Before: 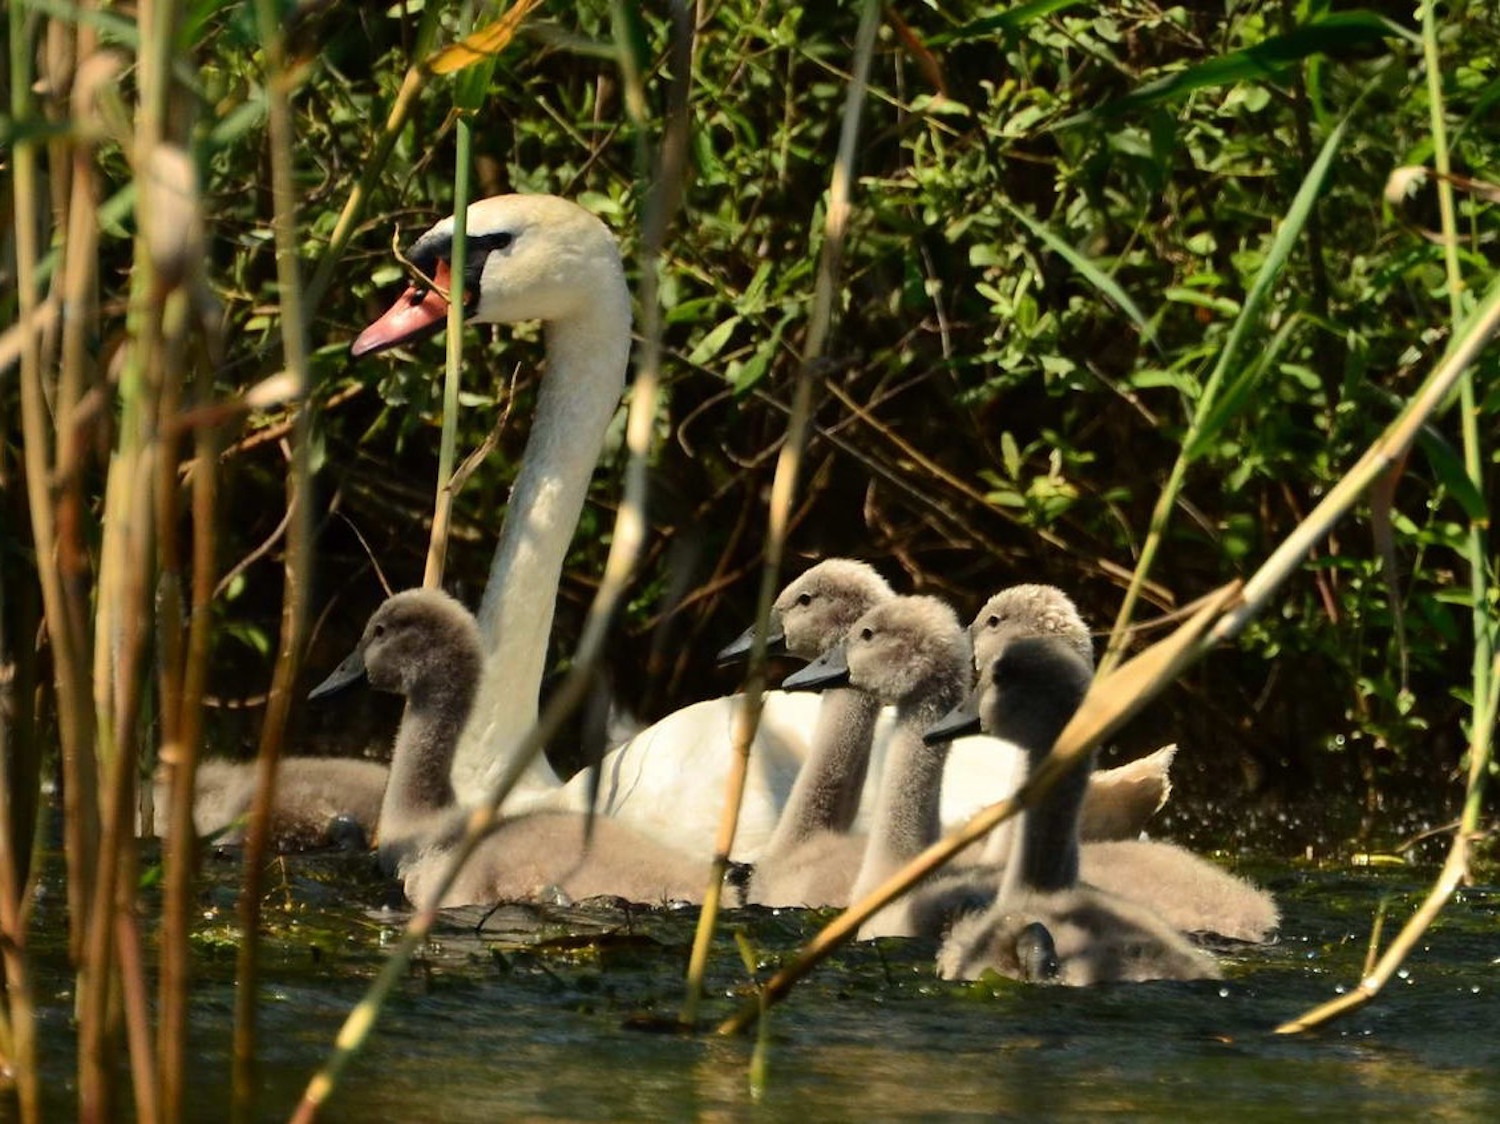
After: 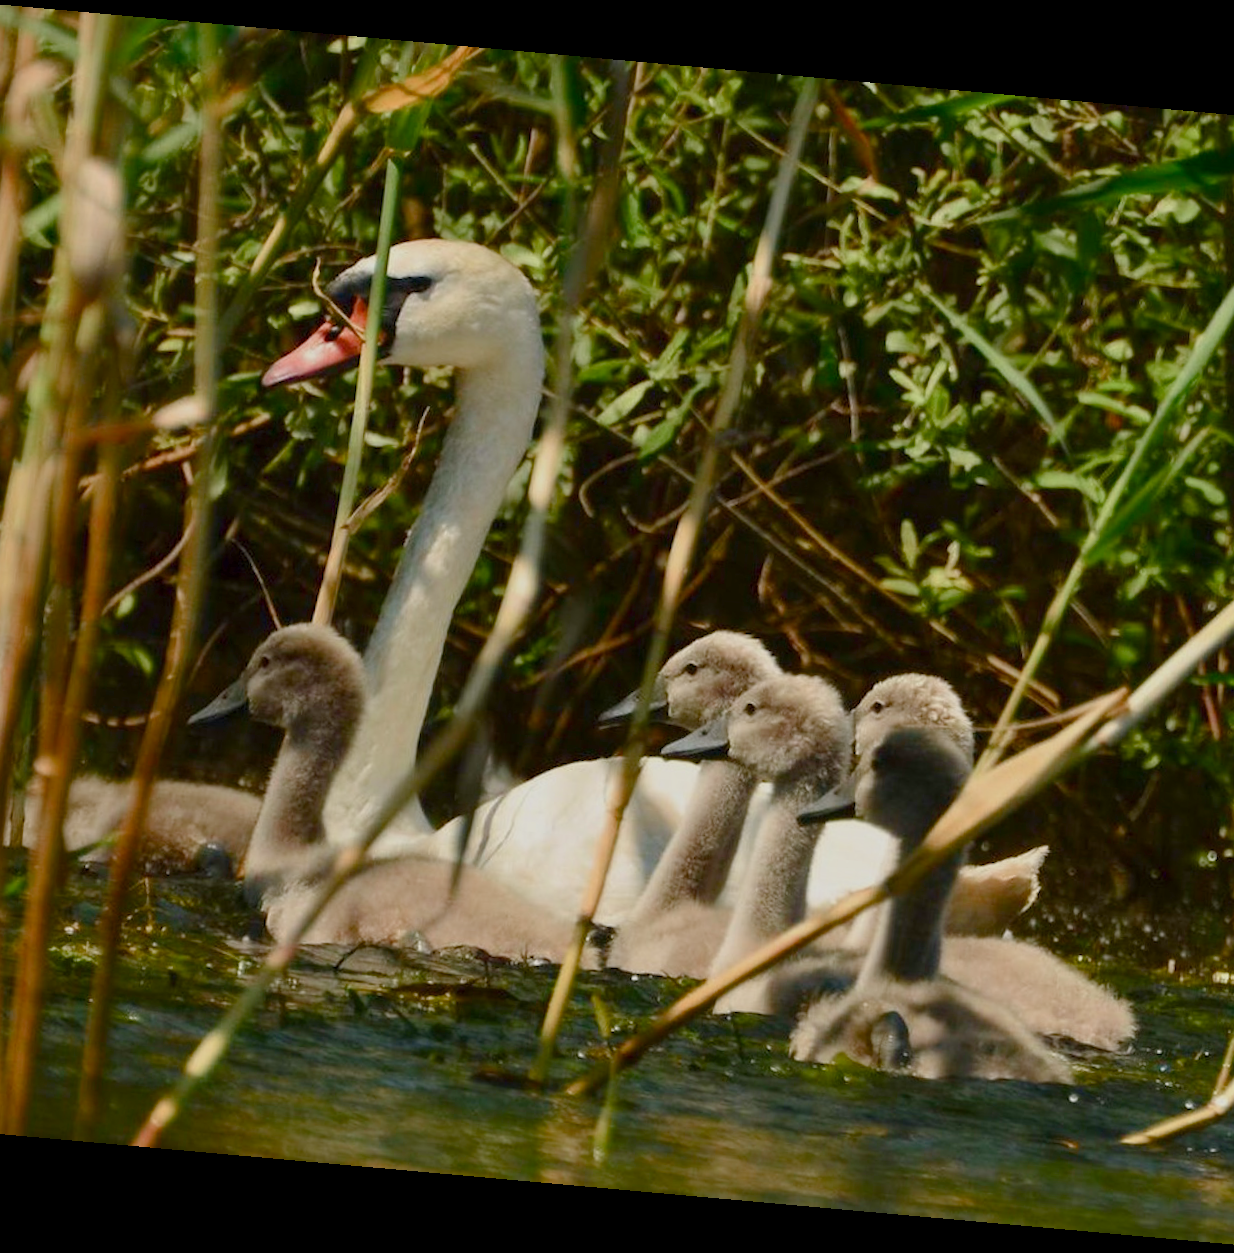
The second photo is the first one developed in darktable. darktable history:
color balance: on, module defaults
rotate and perspective: rotation 5.12°, automatic cropping off
crop: left 9.88%, right 12.664%
color balance rgb: shadows lift › chroma 1%, shadows lift › hue 113°, highlights gain › chroma 0.2%, highlights gain › hue 333°, perceptual saturation grading › global saturation 20%, perceptual saturation grading › highlights -50%, perceptual saturation grading › shadows 25%, contrast -20%
